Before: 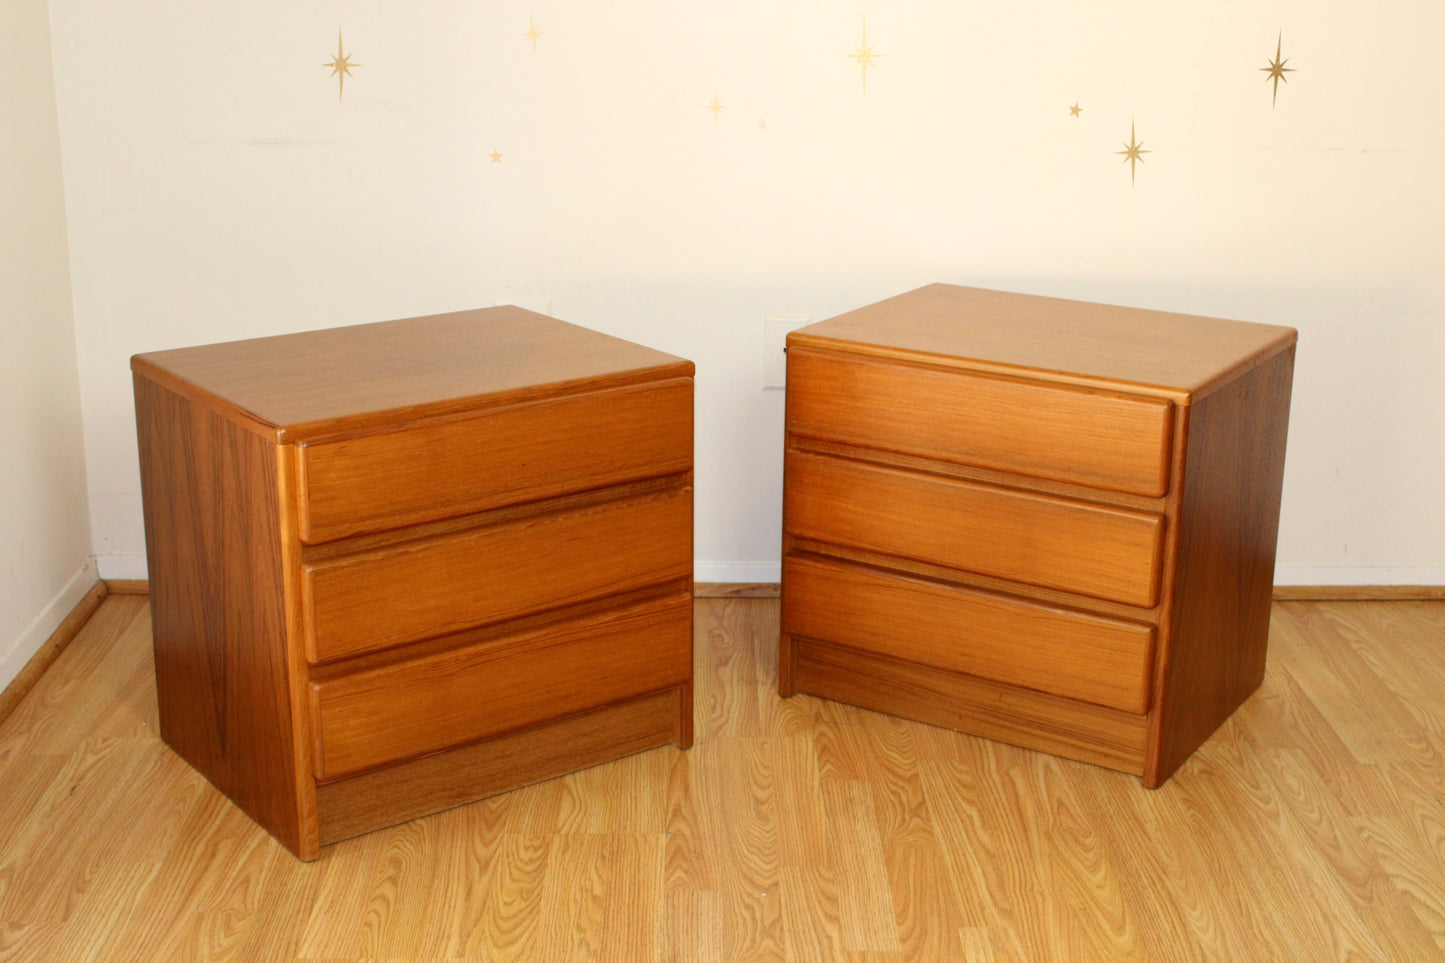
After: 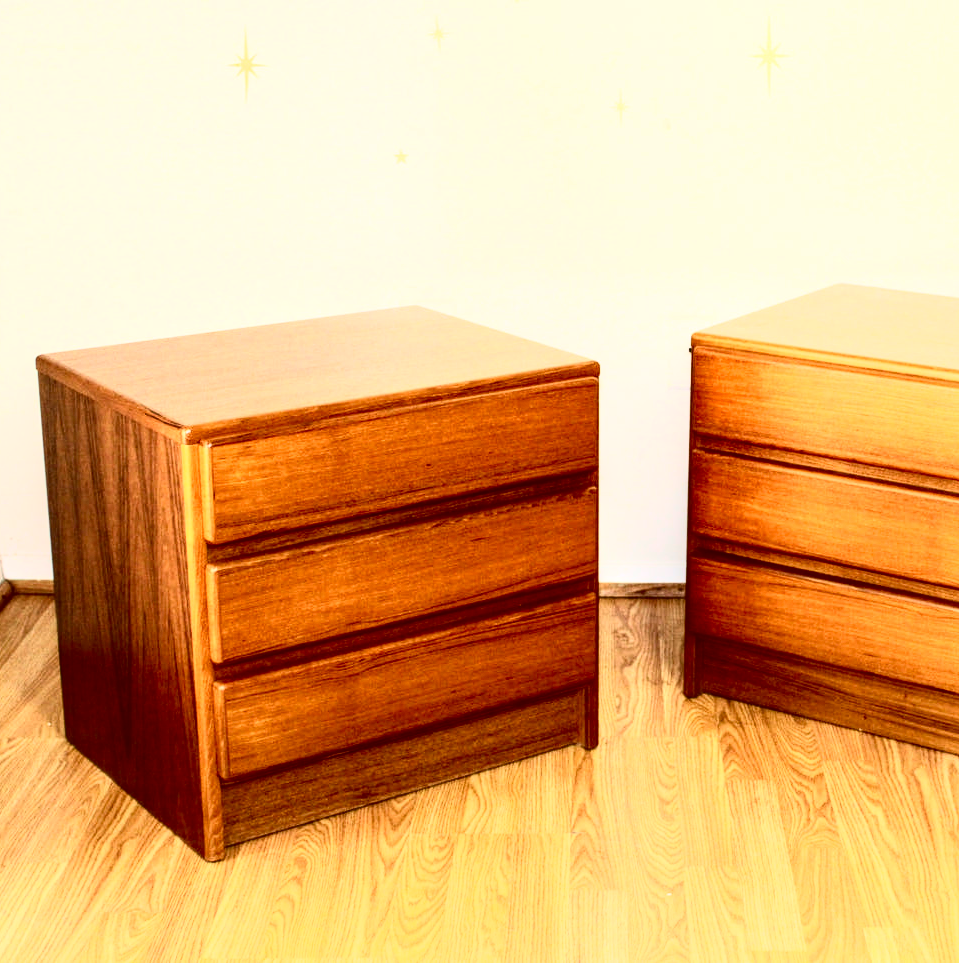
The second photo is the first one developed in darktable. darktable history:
contrast brightness saturation: contrast 0.226, brightness 0.096, saturation 0.294
crop and rotate: left 6.606%, right 27.003%
tone curve: curves: ch0 [(0, 0) (0.003, 0.003) (0.011, 0.006) (0.025, 0.01) (0.044, 0.016) (0.069, 0.02) (0.1, 0.025) (0.136, 0.034) (0.177, 0.051) (0.224, 0.08) (0.277, 0.131) (0.335, 0.209) (0.399, 0.328) (0.468, 0.47) (0.543, 0.629) (0.623, 0.788) (0.709, 0.903) (0.801, 0.965) (0.898, 0.989) (1, 1)], color space Lab, independent channels, preserve colors none
local contrast: on, module defaults
